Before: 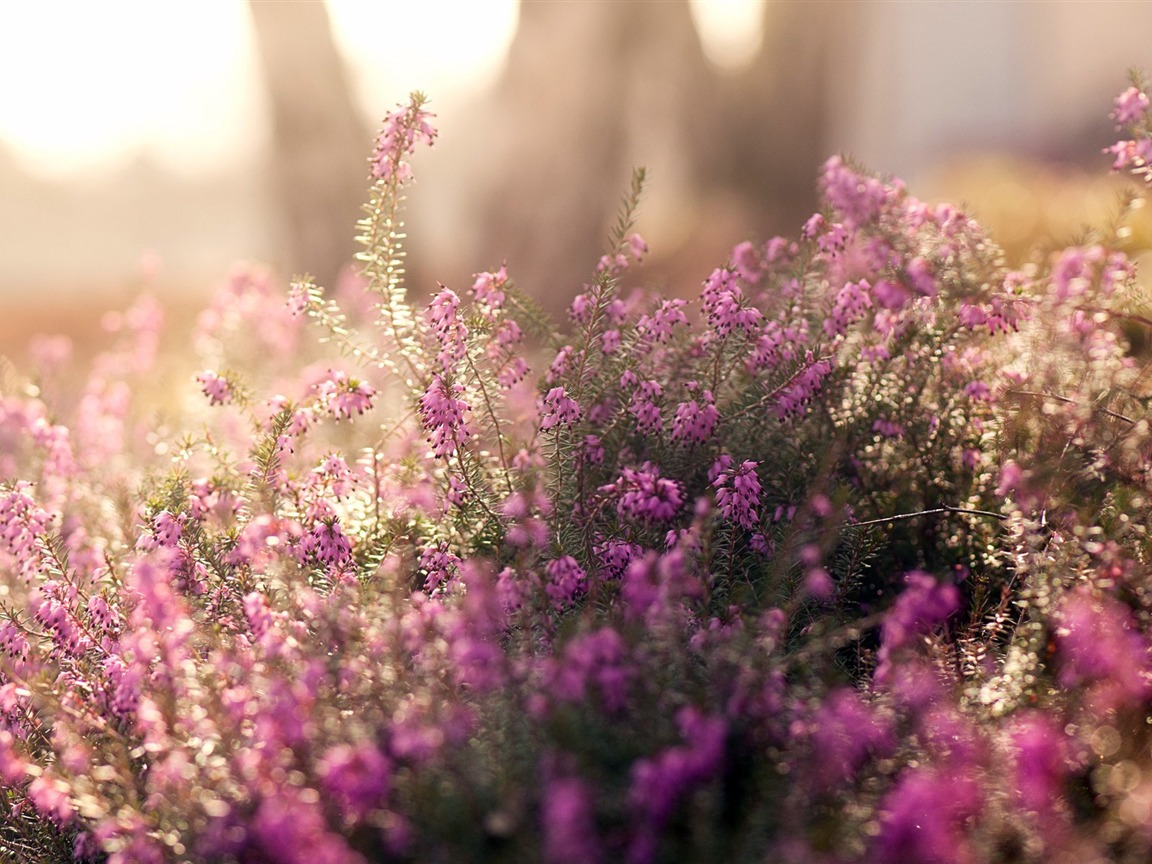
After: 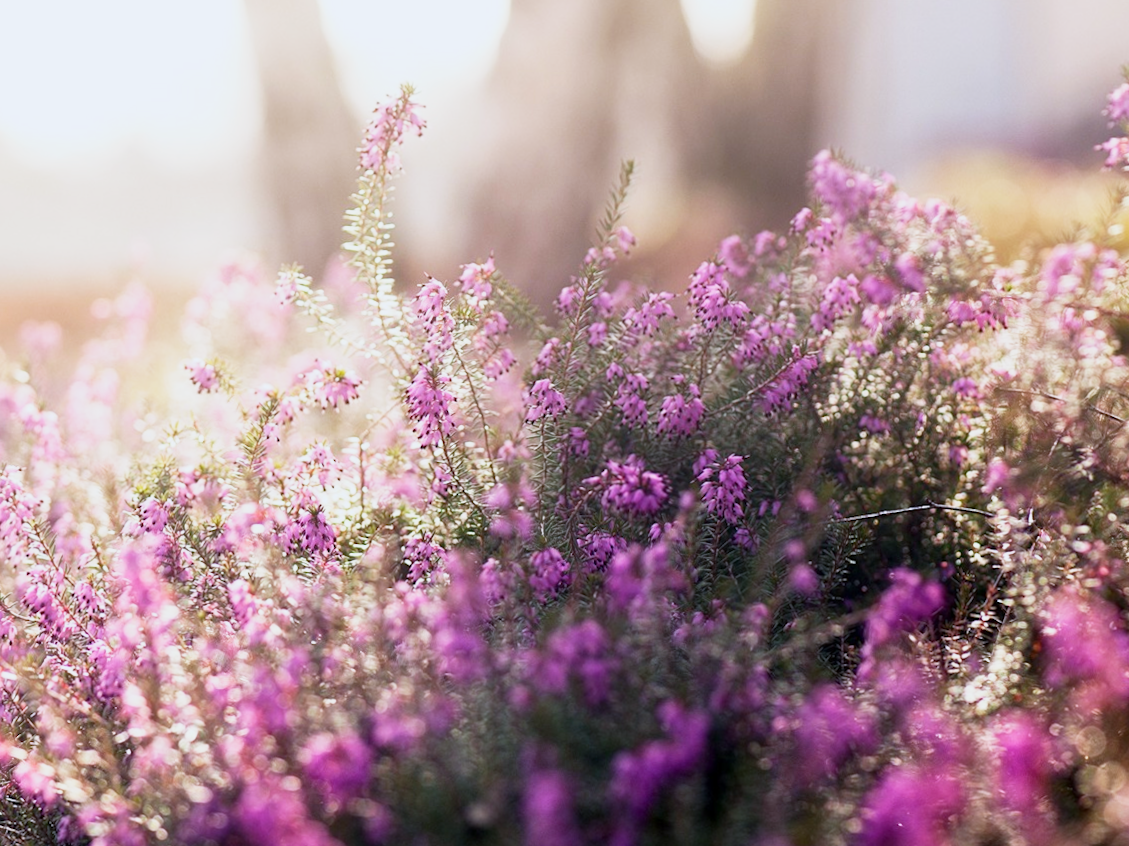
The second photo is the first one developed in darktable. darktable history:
white balance: red 0.926, green 1.003, blue 1.133
crop and rotate: angle -0.5°
base curve: curves: ch0 [(0, 0) (0.088, 0.125) (0.176, 0.251) (0.354, 0.501) (0.613, 0.749) (1, 0.877)], preserve colors none
rotate and perspective: rotation 0.192°, lens shift (horizontal) -0.015, crop left 0.005, crop right 0.996, crop top 0.006, crop bottom 0.99
